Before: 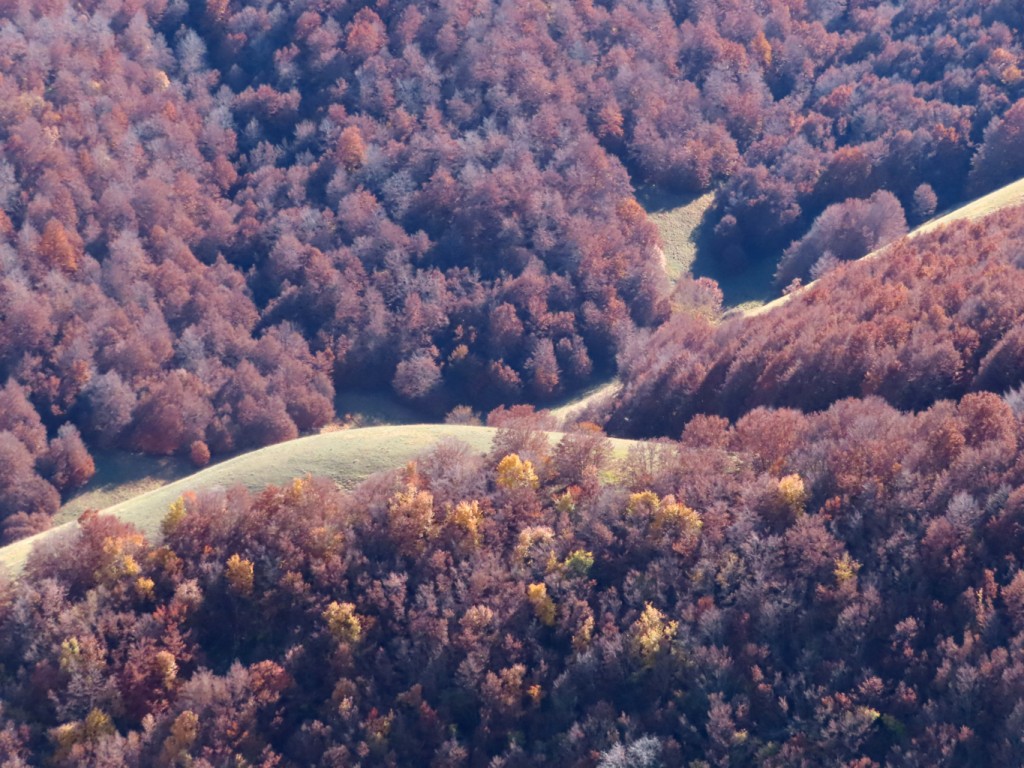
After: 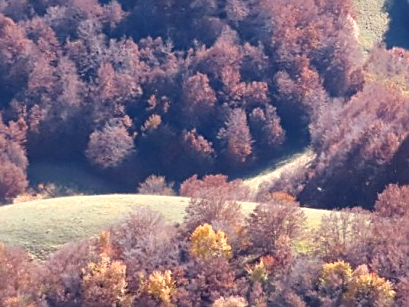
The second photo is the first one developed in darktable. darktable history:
sharpen: on, module defaults
crop: left 30%, top 30%, right 30%, bottom 30%
exposure: exposure 0.2 EV, compensate highlight preservation false
